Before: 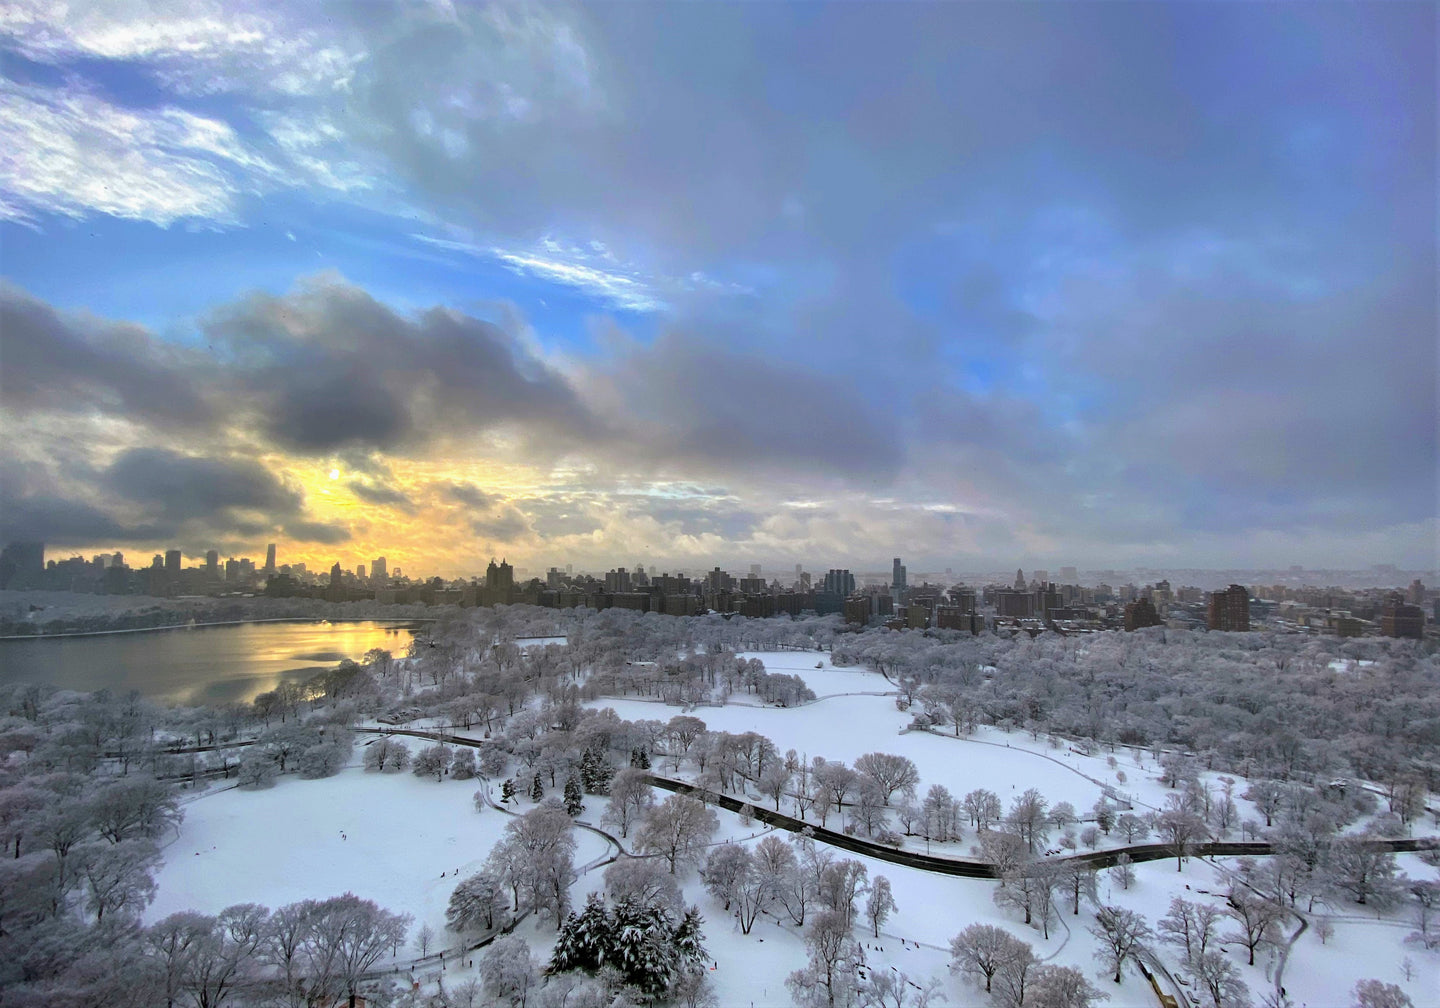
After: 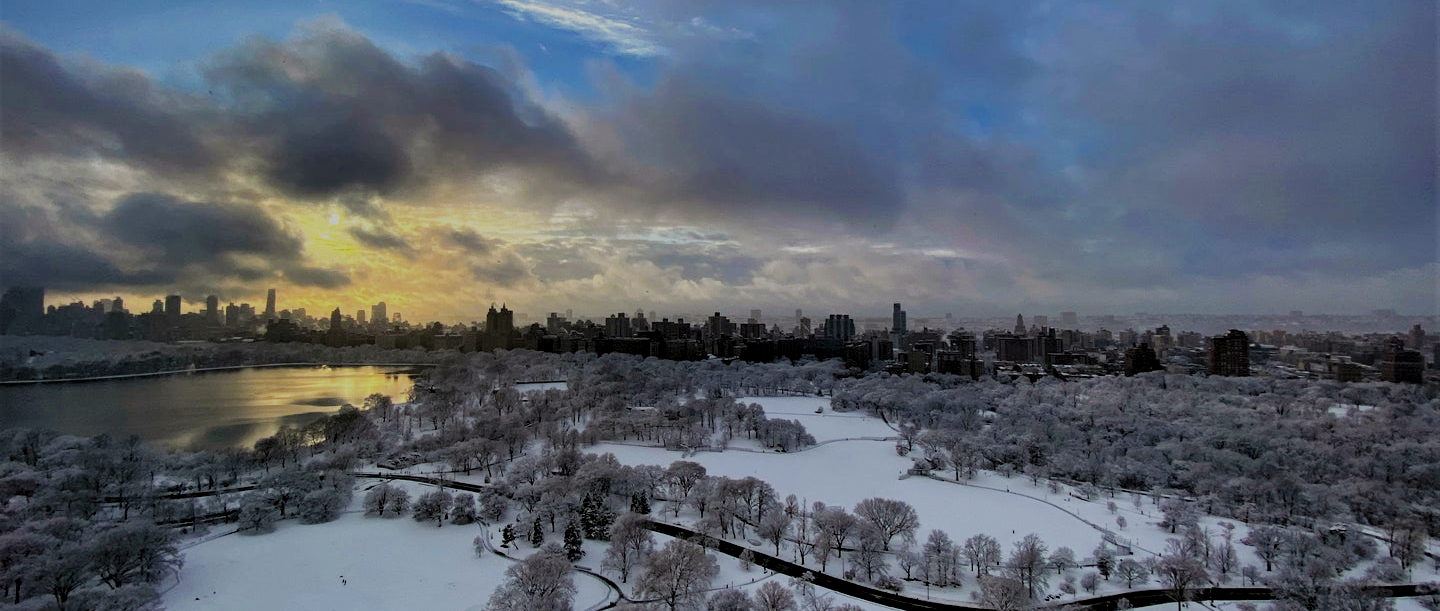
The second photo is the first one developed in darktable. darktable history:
filmic rgb: middle gray luminance 30%, black relative exposure -9 EV, white relative exposure 7 EV, threshold 6 EV, target black luminance 0%, hardness 2.94, latitude 2.04%, contrast 0.963, highlights saturation mix 5%, shadows ↔ highlights balance 12.16%, add noise in highlights 0, preserve chrominance no, color science v3 (2019), use custom middle-gray values true, iterations of high-quality reconstruction 0, contrast in highlights soft, enable highlight reconstruction true
haze removal: compatibility mode true, adaptive false
white balance: emerald 1
levels: levels [0.052, 0.496, 0.908]
crop and rotate: top 25.357%, bottom 13.942%
